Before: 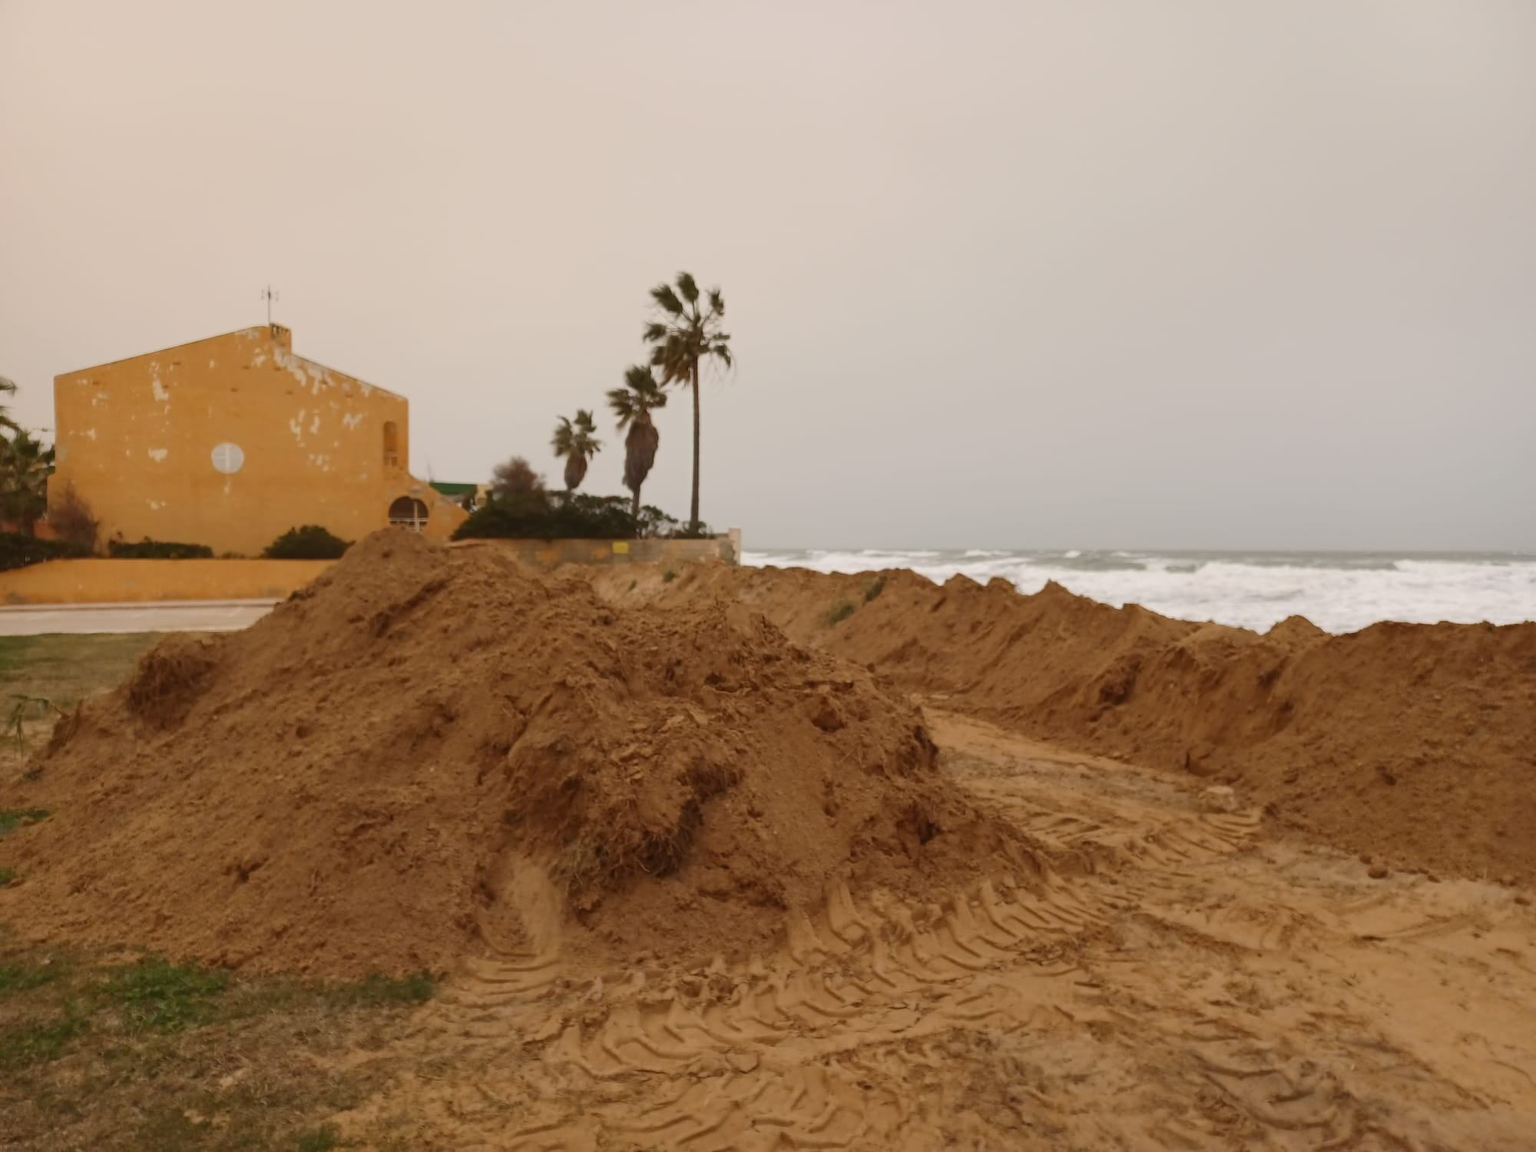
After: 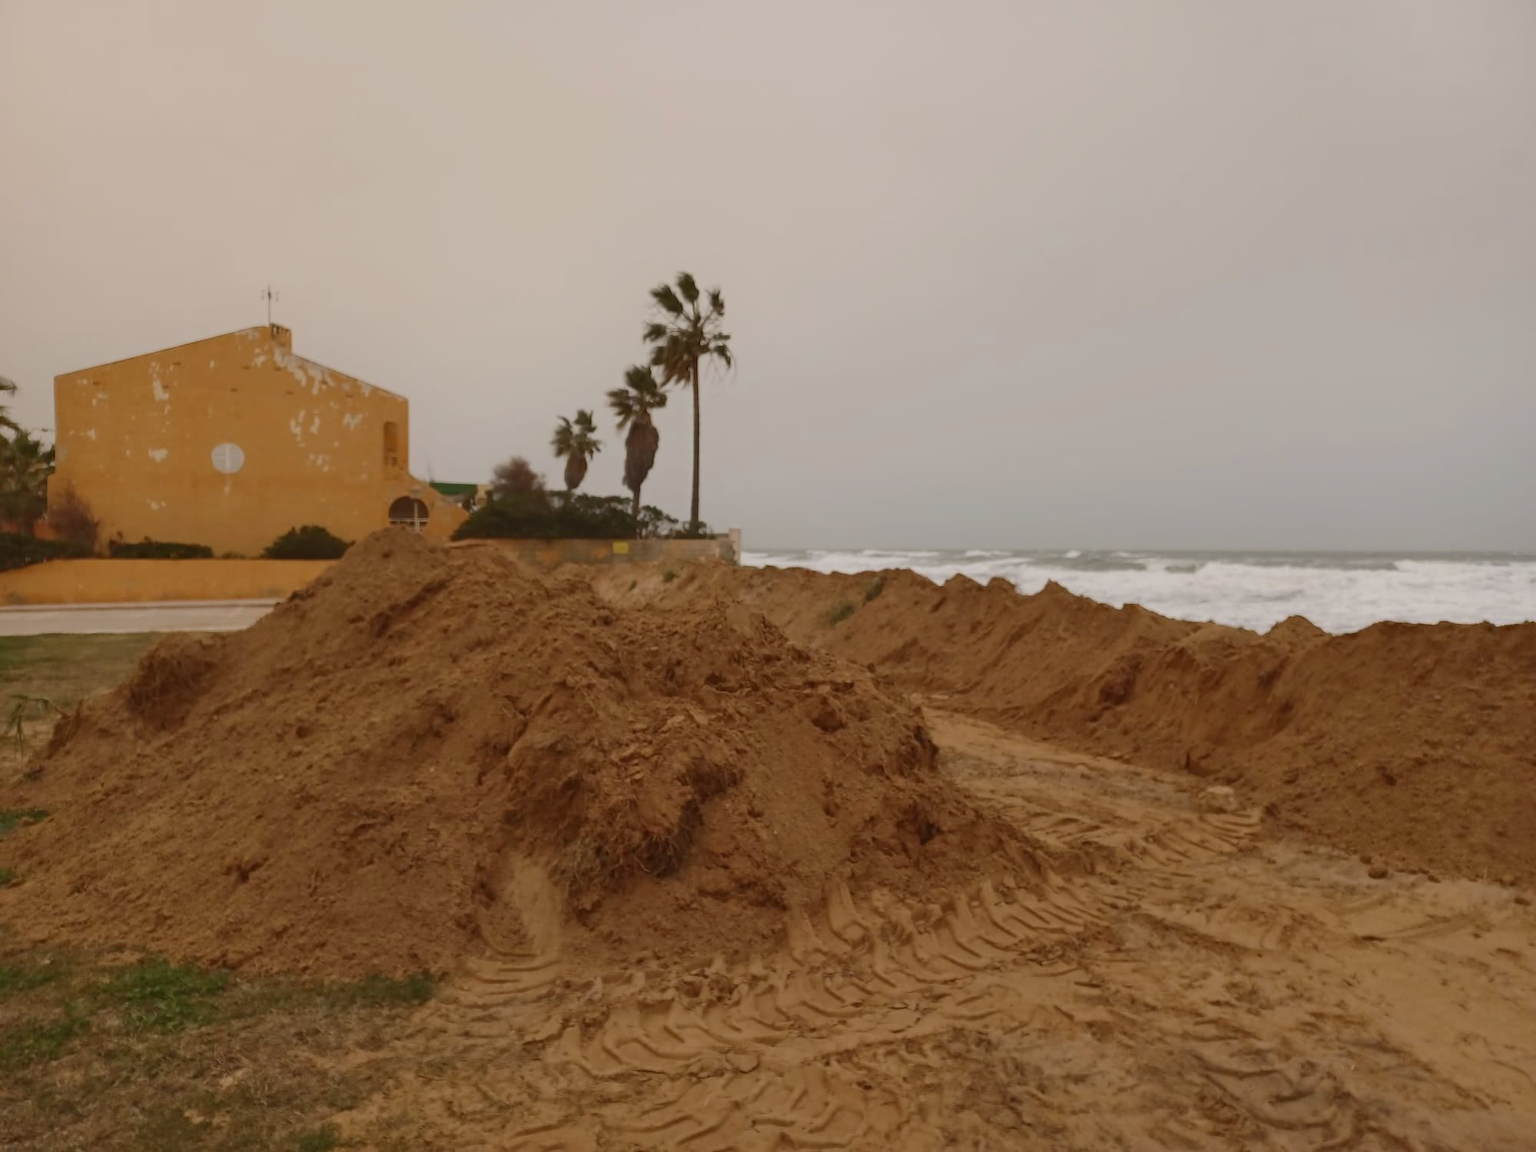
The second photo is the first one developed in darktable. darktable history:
tone equalizer: -8 EV 0.219 EV, -7 EV 0.435 EV, -6 EV 0.404 EV, -5 EV 0.268 EV, -3 EV -0.27 EV, -2 EV -0.407 EV, -1 EV -0.424 EV, +0 EV -0.244 EV, mask exposure compensation -0.497 EV
